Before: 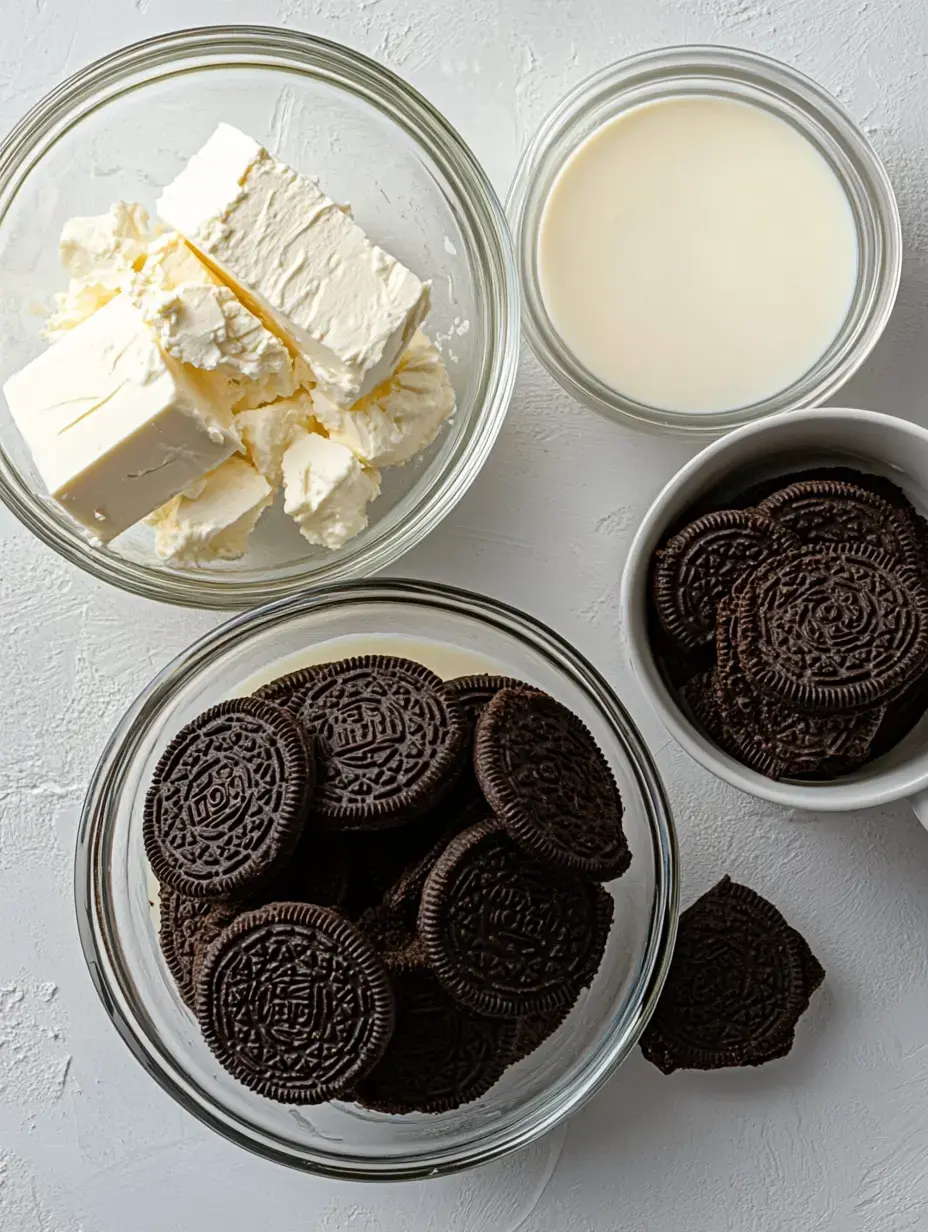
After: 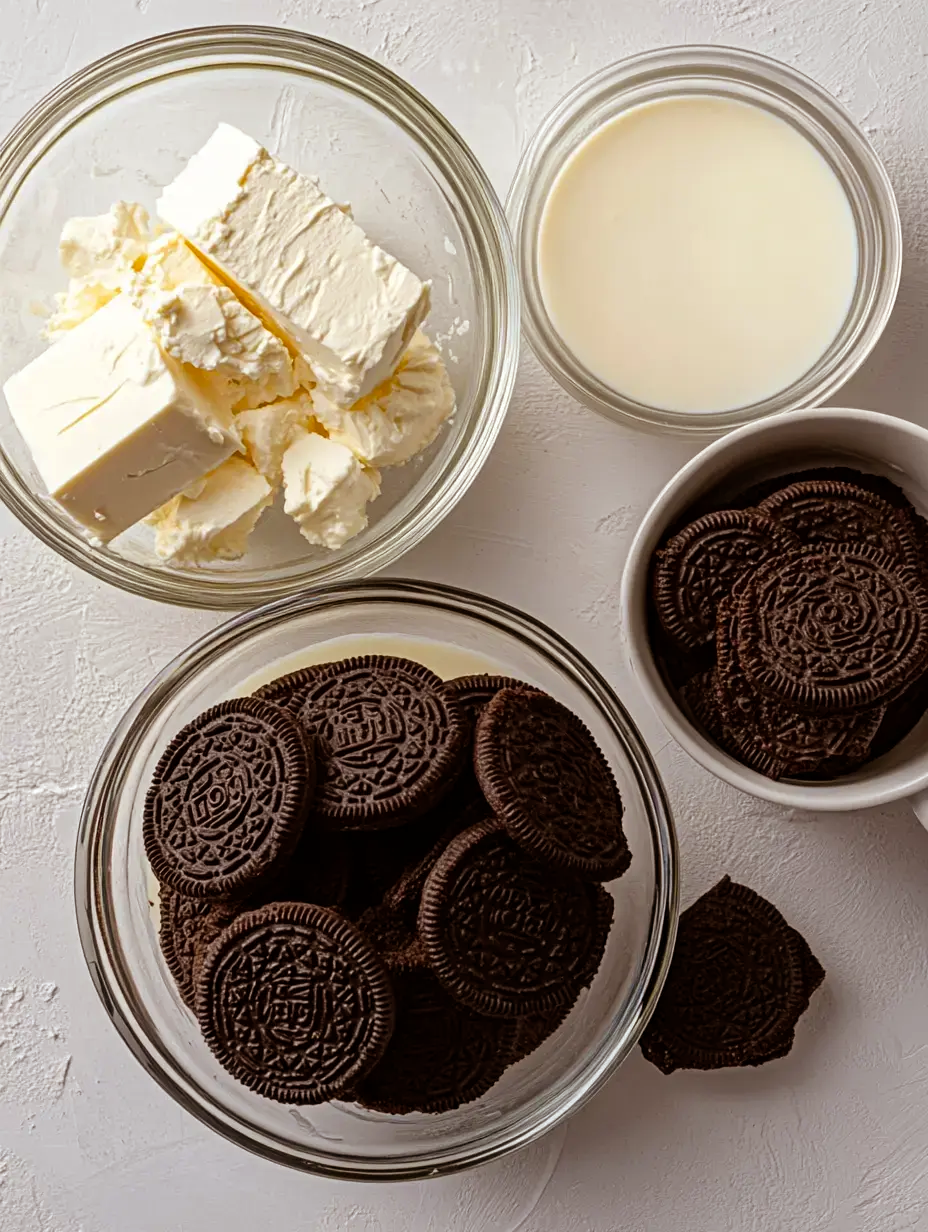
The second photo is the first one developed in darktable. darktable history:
white balance: emerald 1
rgb levels: mode RGB, independent channels, levels [[0, 0.5, 1], [0, 0.521, 1], [0, 0.536, 1]]
